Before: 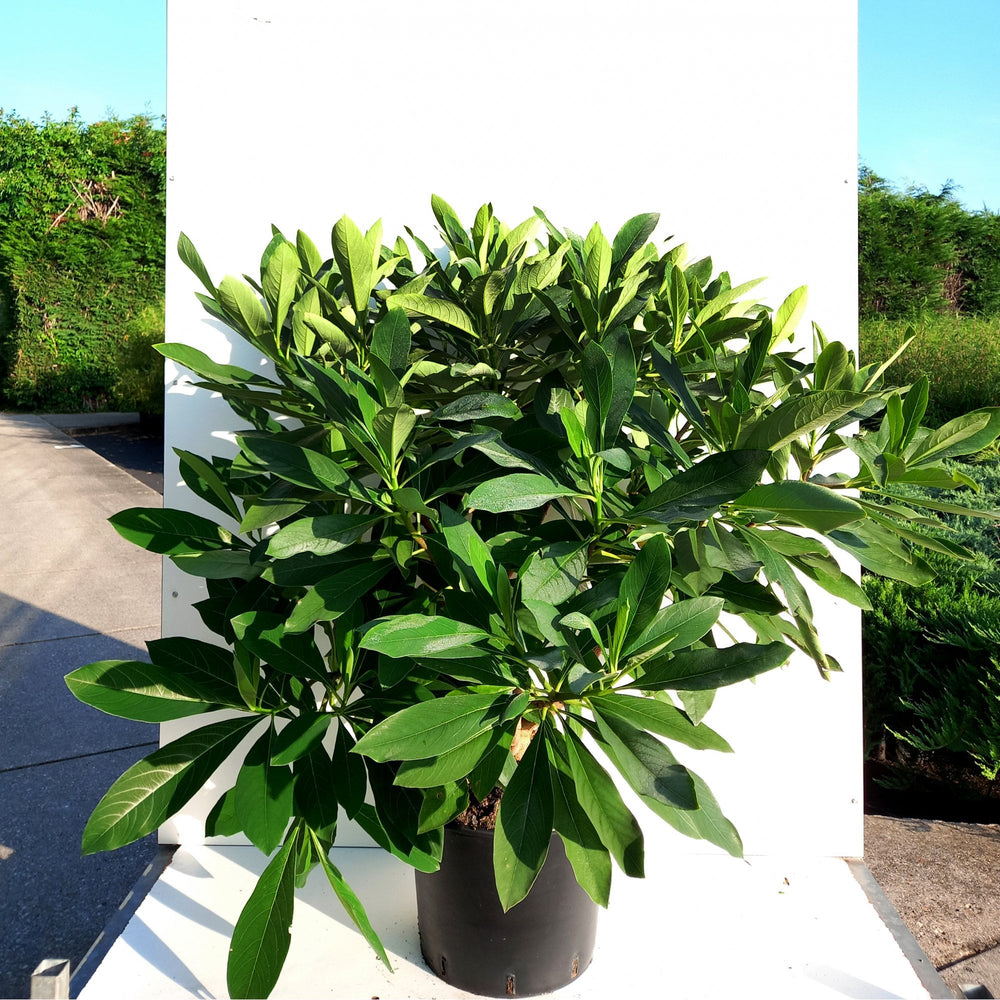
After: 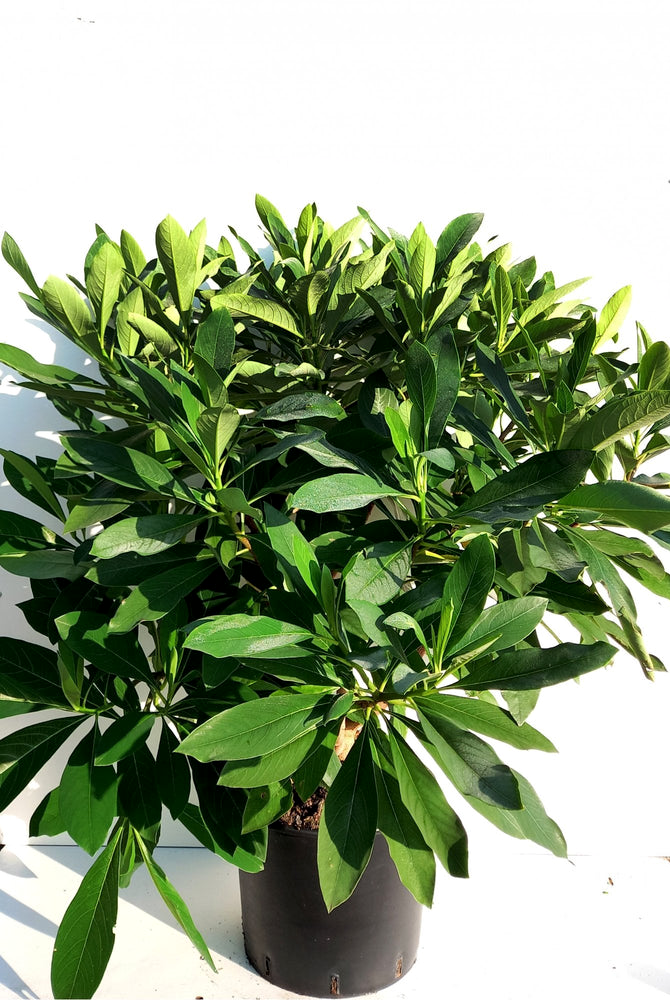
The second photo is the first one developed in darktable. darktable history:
local contrast: mode bilateral grid, contrast 19, coarseness 50, detail 119%, midtone range 0.2
crop and rotate: left 17.609%, right 15.309%
